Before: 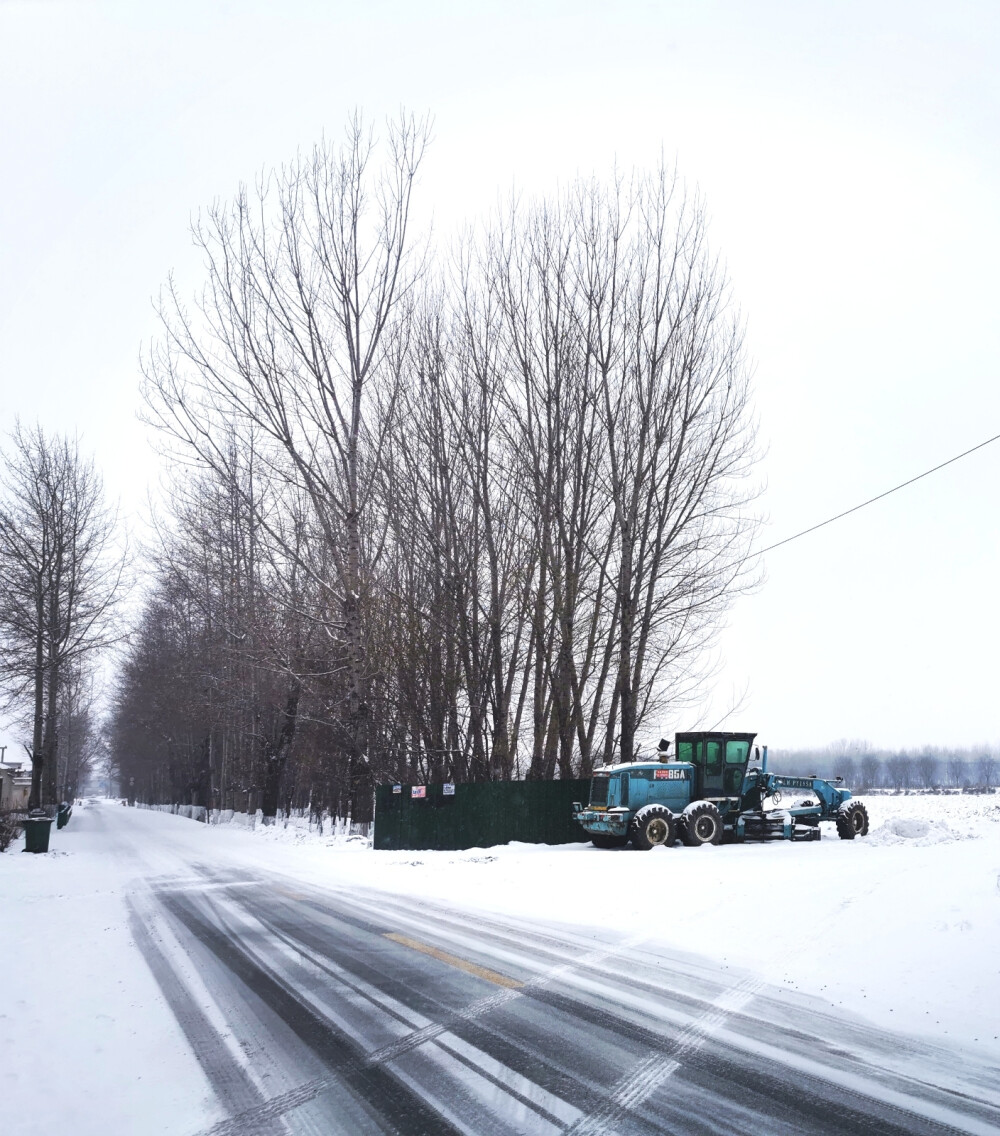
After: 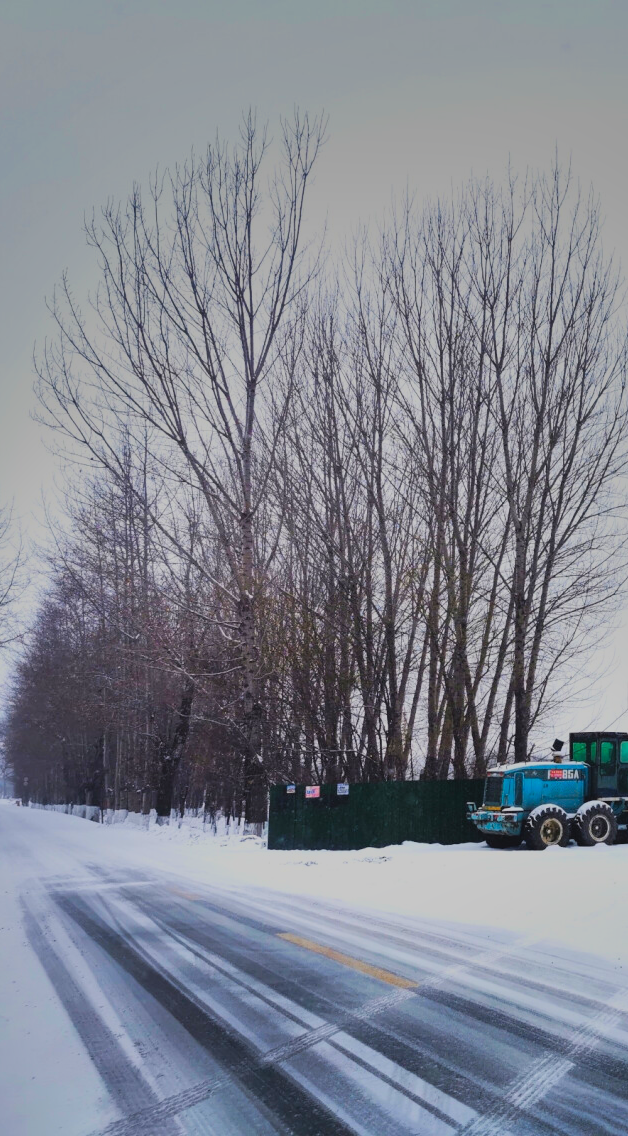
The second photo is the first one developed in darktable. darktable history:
crop: left 10.623%, right 26.566%
contrast brightness saturation: contrast -0.081, brightness -0.045, saturation -0.113
color correction: highlights b* -0.035, saturation 1.8
filmic rgb: black relative exposure -7.65 EV, white relative exposure 4.56 EV, threshold 5.97 EV, hardness 3.61, color science v6 (2022), enable highlight reconstruction true
shadows and highlights: radius 106.28, shadows 41.31, highlights -71.9, low approximation 0.01, soften with gaussian
